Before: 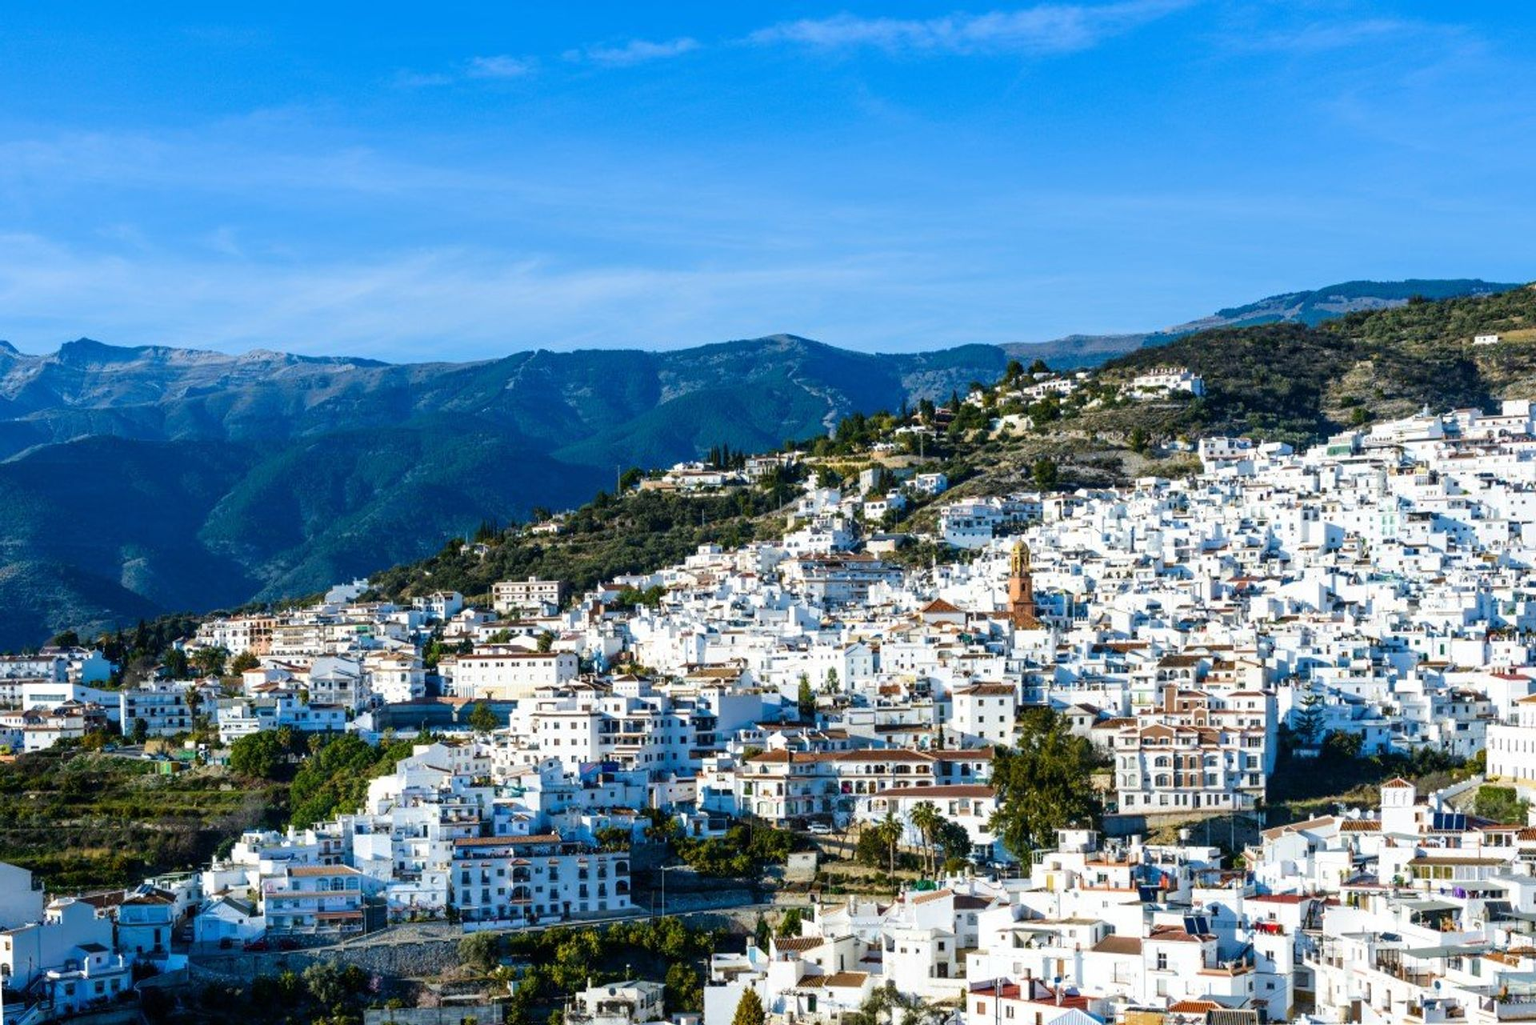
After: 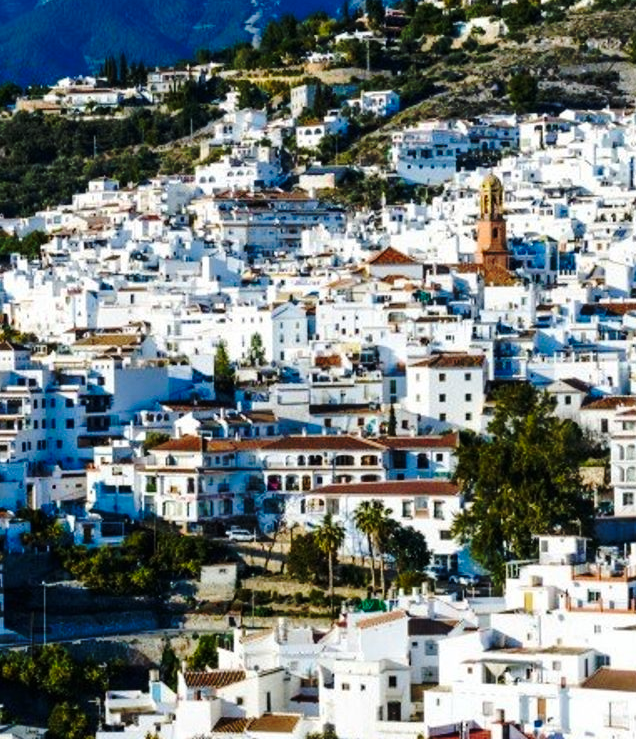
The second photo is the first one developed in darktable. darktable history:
crop: left 40.878%, top 39.176%, right 25.993%, bottom 3.081%
base curve: curves: ch0 [(0, 0) (0.073, 0.04) (0.157, 0.139) (0.492, 0.492) (0.758, 0.758) (1, 1)], preserve colors none
